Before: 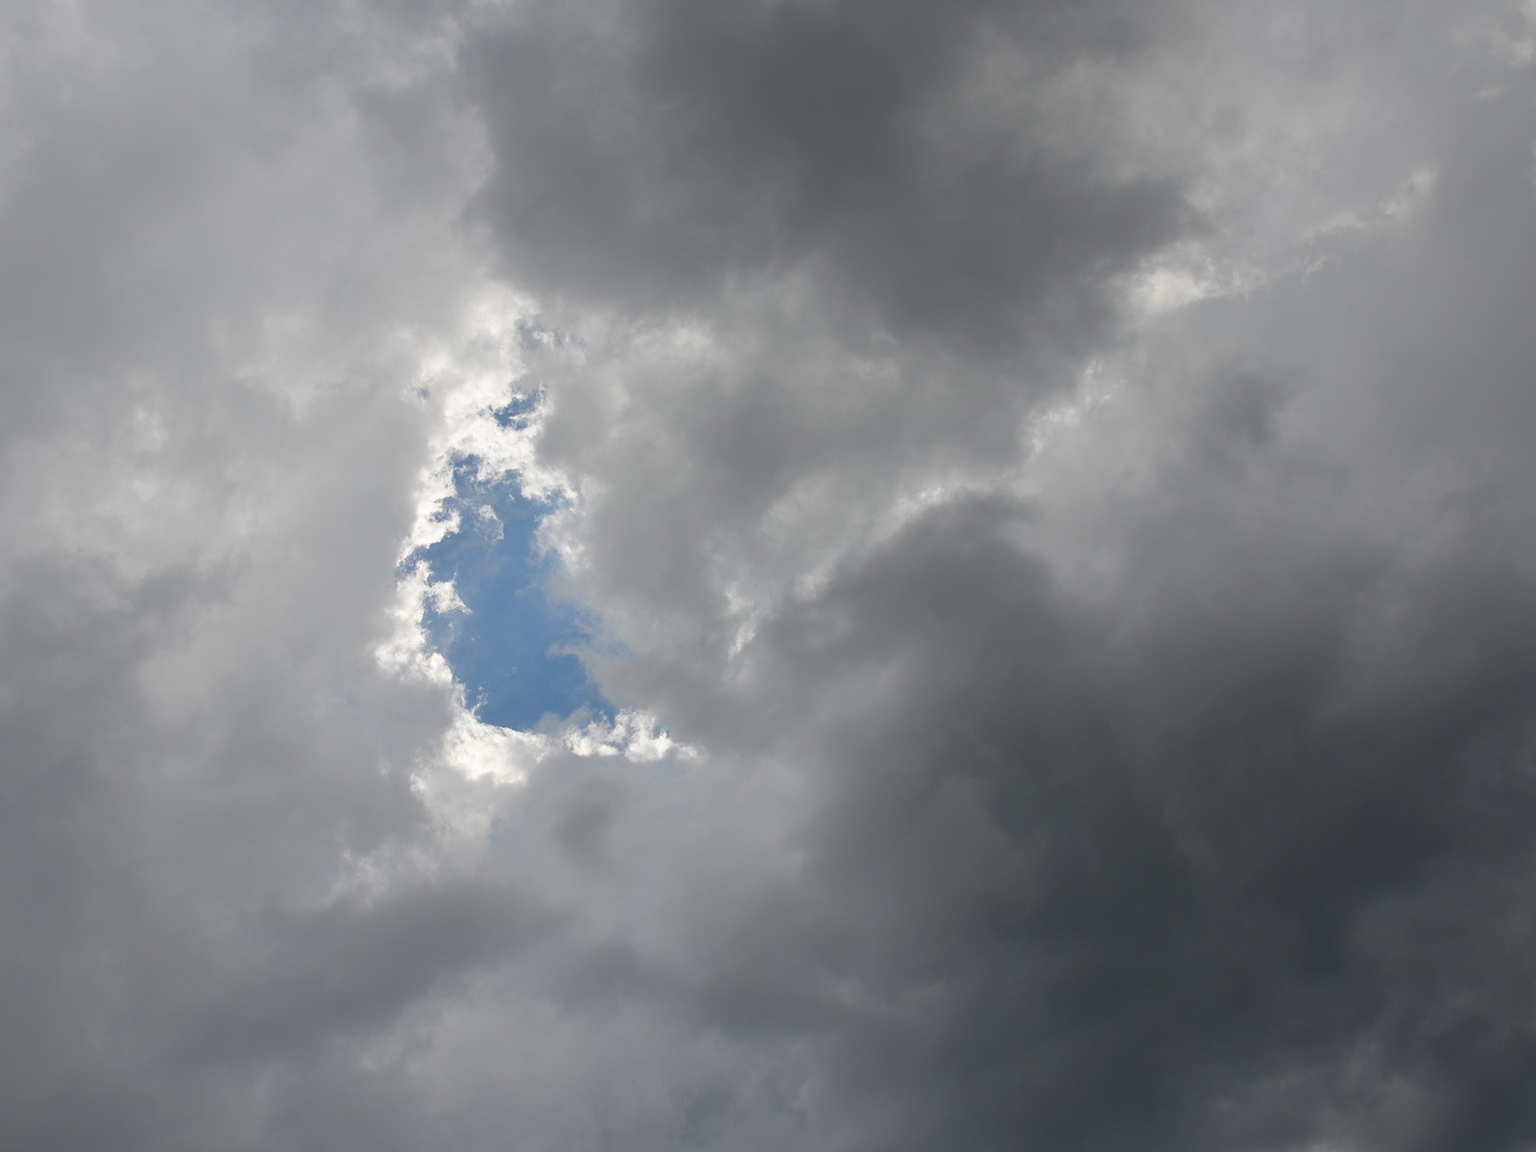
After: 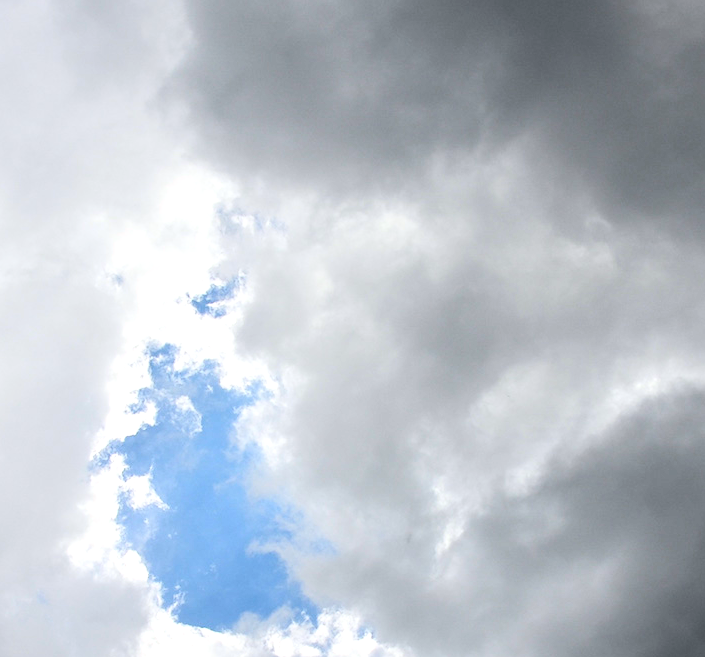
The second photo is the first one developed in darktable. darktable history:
white balance: red 0.988, blue 1.017
tone equalizer: -8 EV -0.75 EV, -7 EV -0.7 EV, -6 EV -0.6 EV, -5 EV -0.4 EV, -3 EV 0.4 EV, -2 EV 0.6 EV, -1 EV 0.7 EV, +0 EV 0.75 EV, edges refinement/feathering 500, mask exposure compensation -1.57 EV, preserve details no
crop: left 20.248%, top 10.86%, right 35.675%, bottom 34.321%
contrast brightness saturation: contrast 0.23, brightness 0.1, saturation 0.29
